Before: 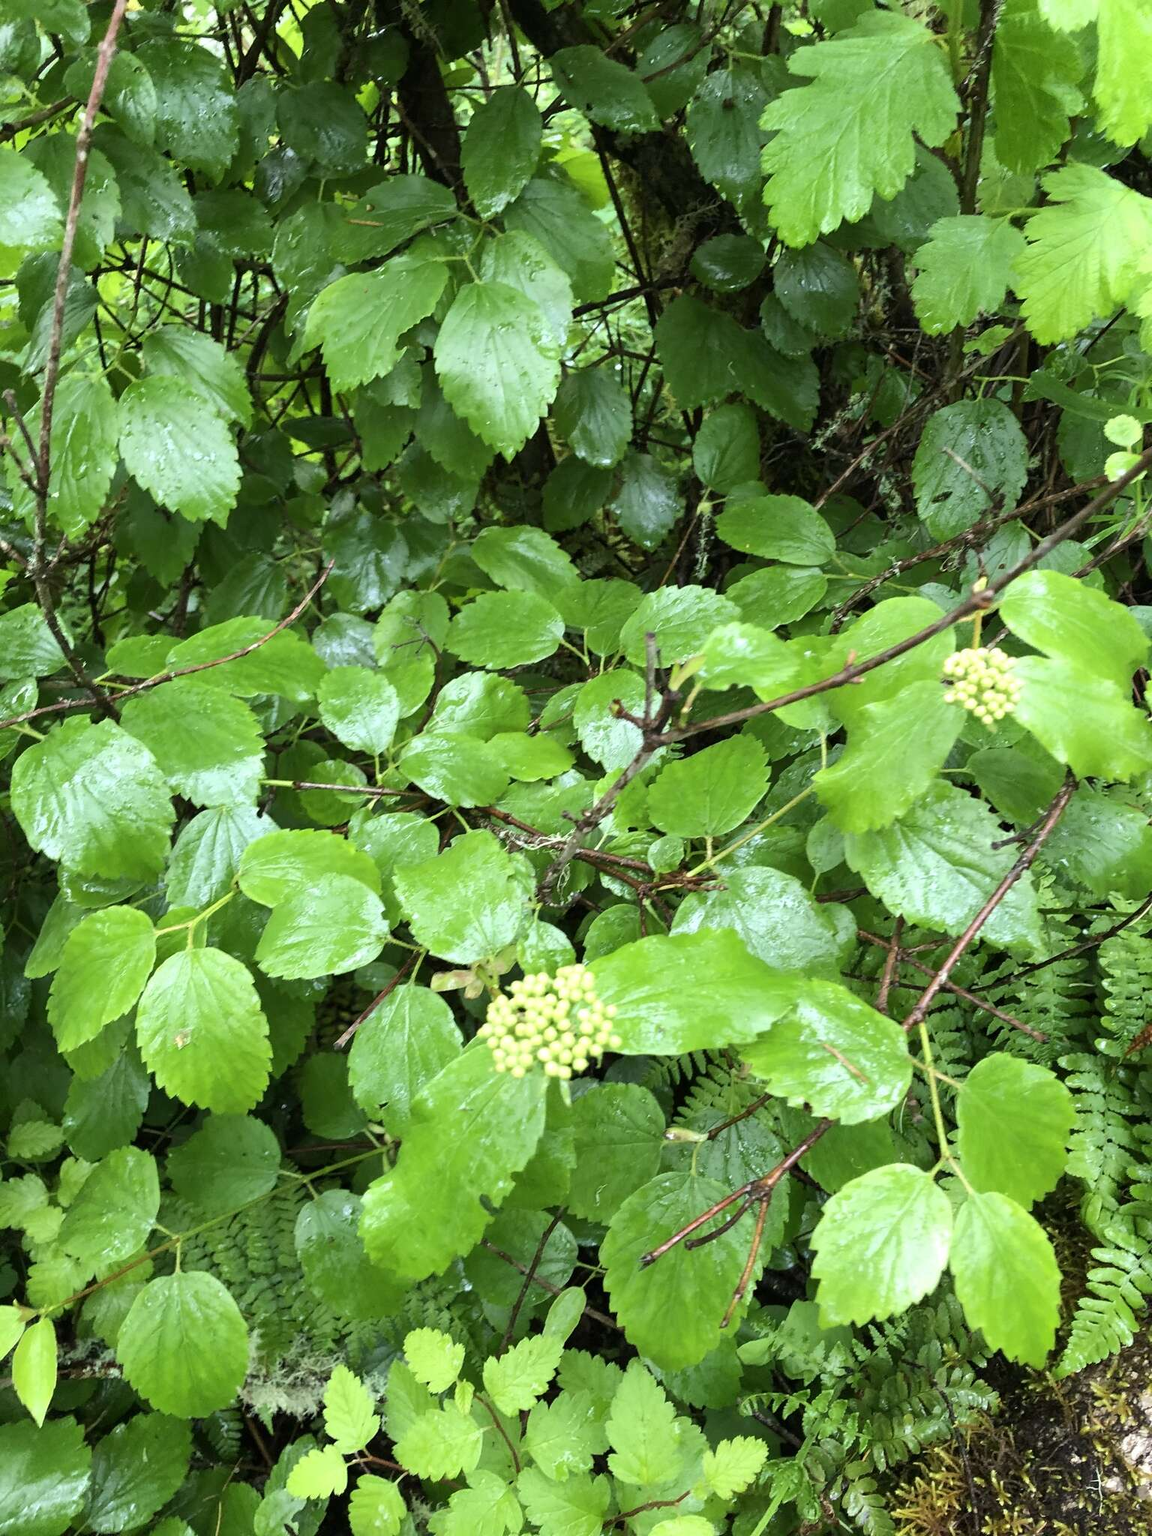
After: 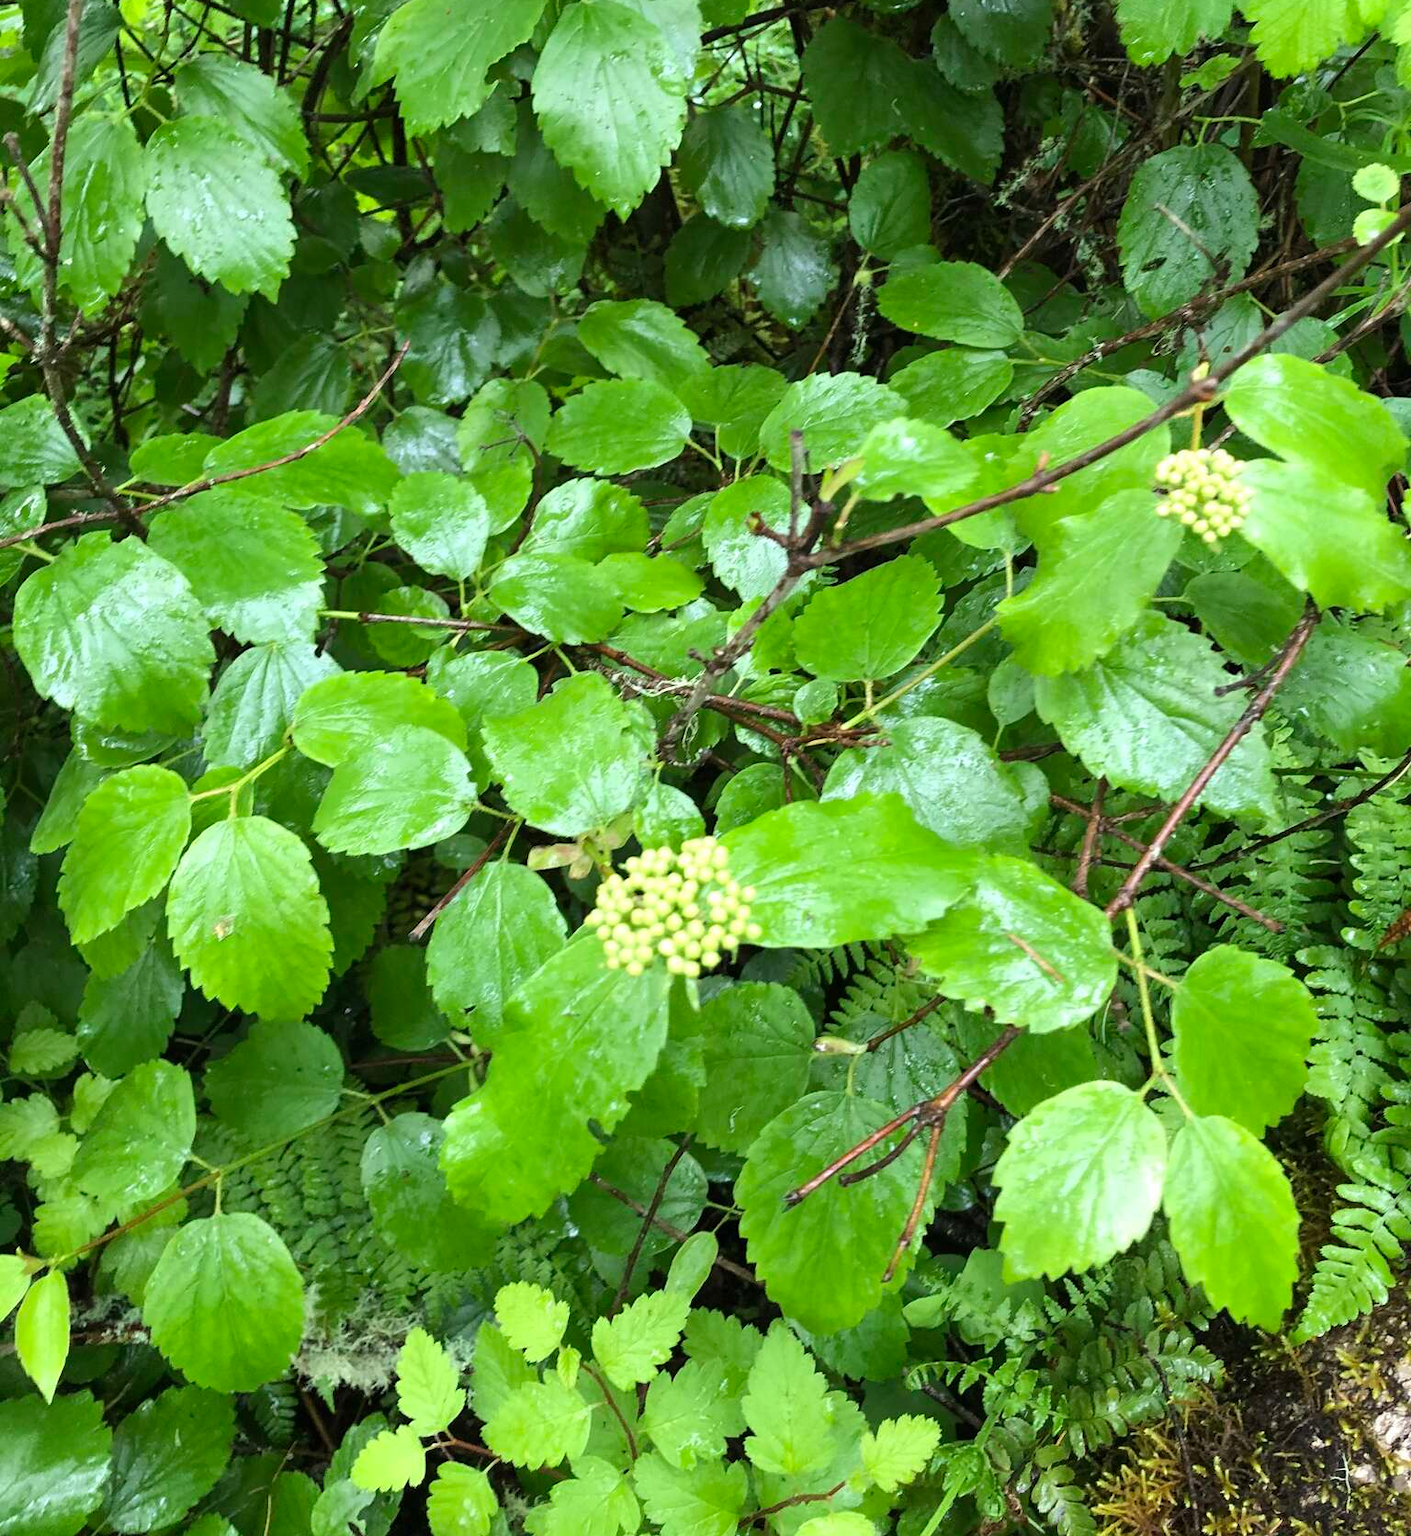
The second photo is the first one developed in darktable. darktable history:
crop and rotate: top 18.317%
